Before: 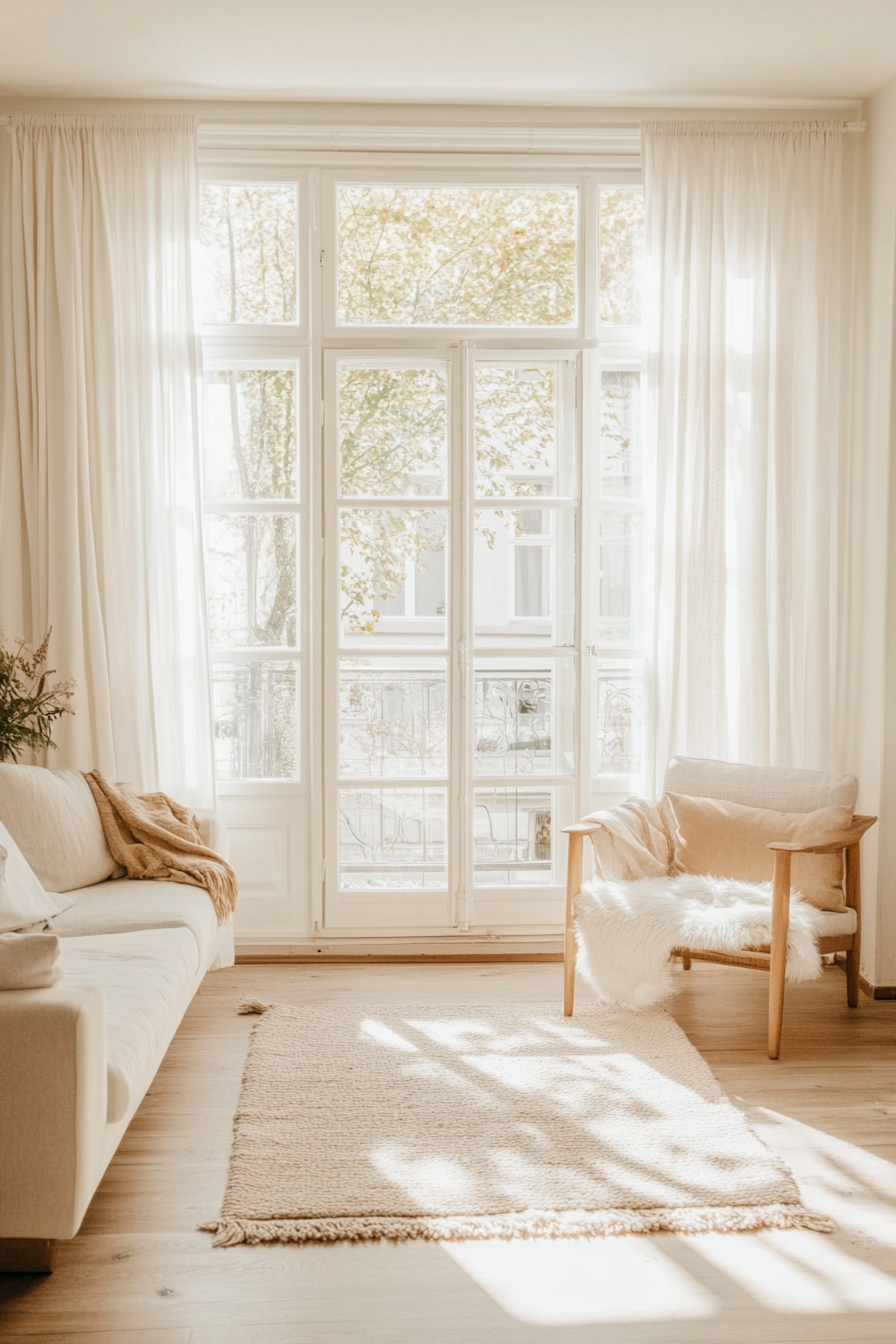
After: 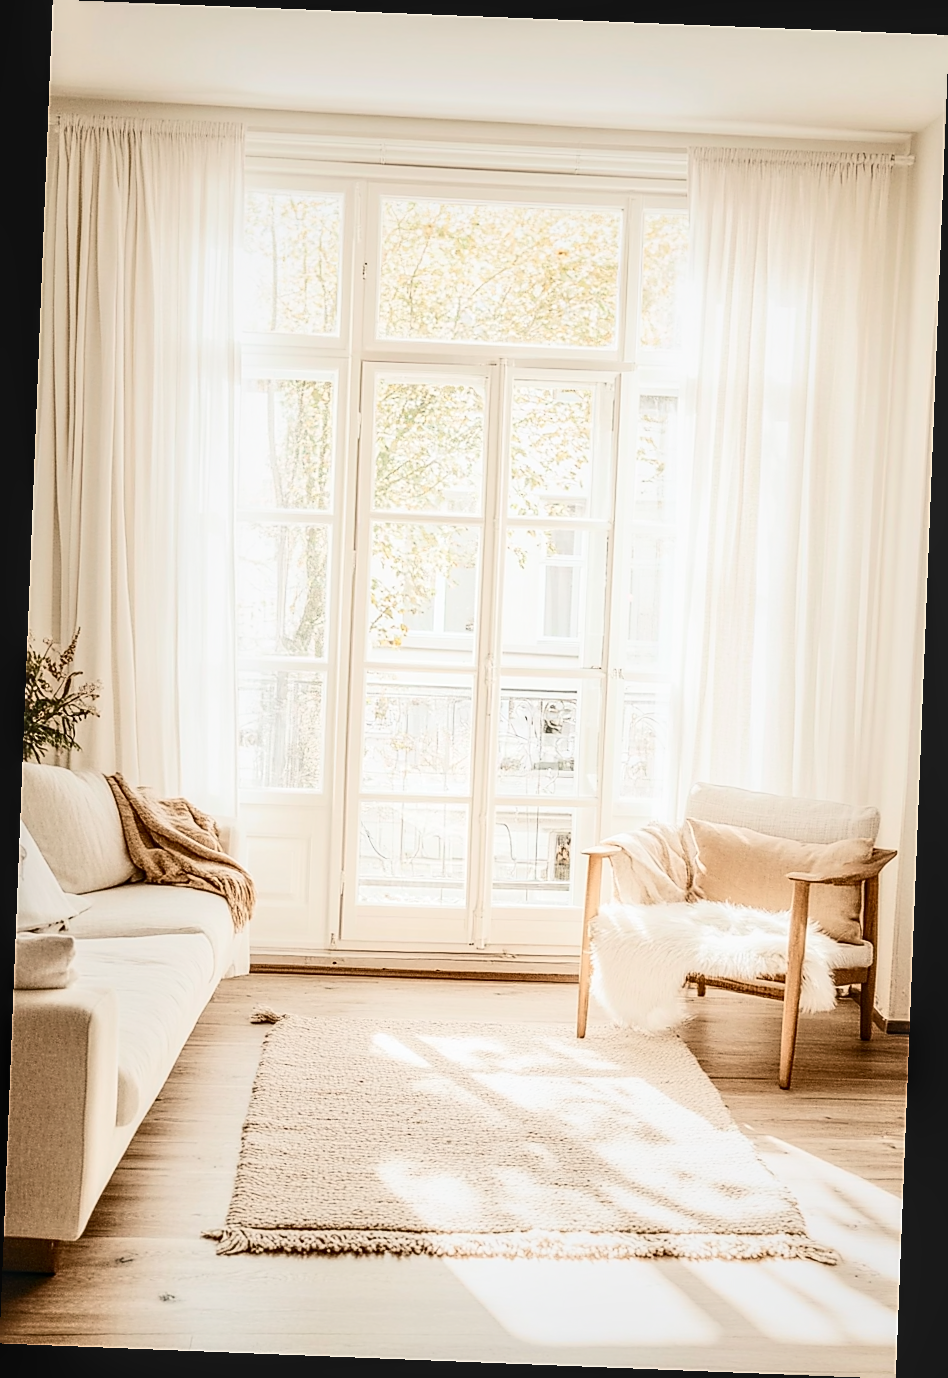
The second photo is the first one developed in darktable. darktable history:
sharpen: radius 1.4, amount 1.25, threshold 0.7
local contrast: detail 130%
rotate and perspective: rotation 2.27°, automatic cropping off
contrast brightness saturation: contrast 0.39, brightness 0.1
